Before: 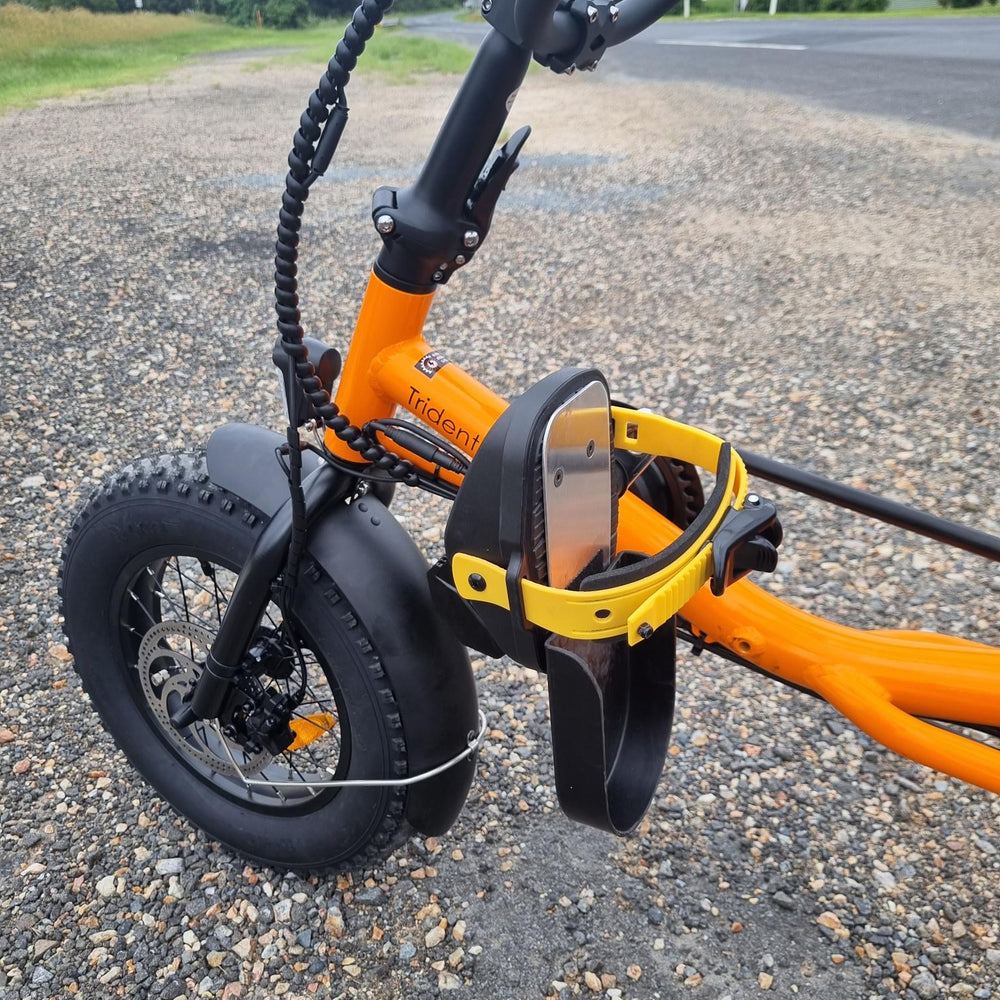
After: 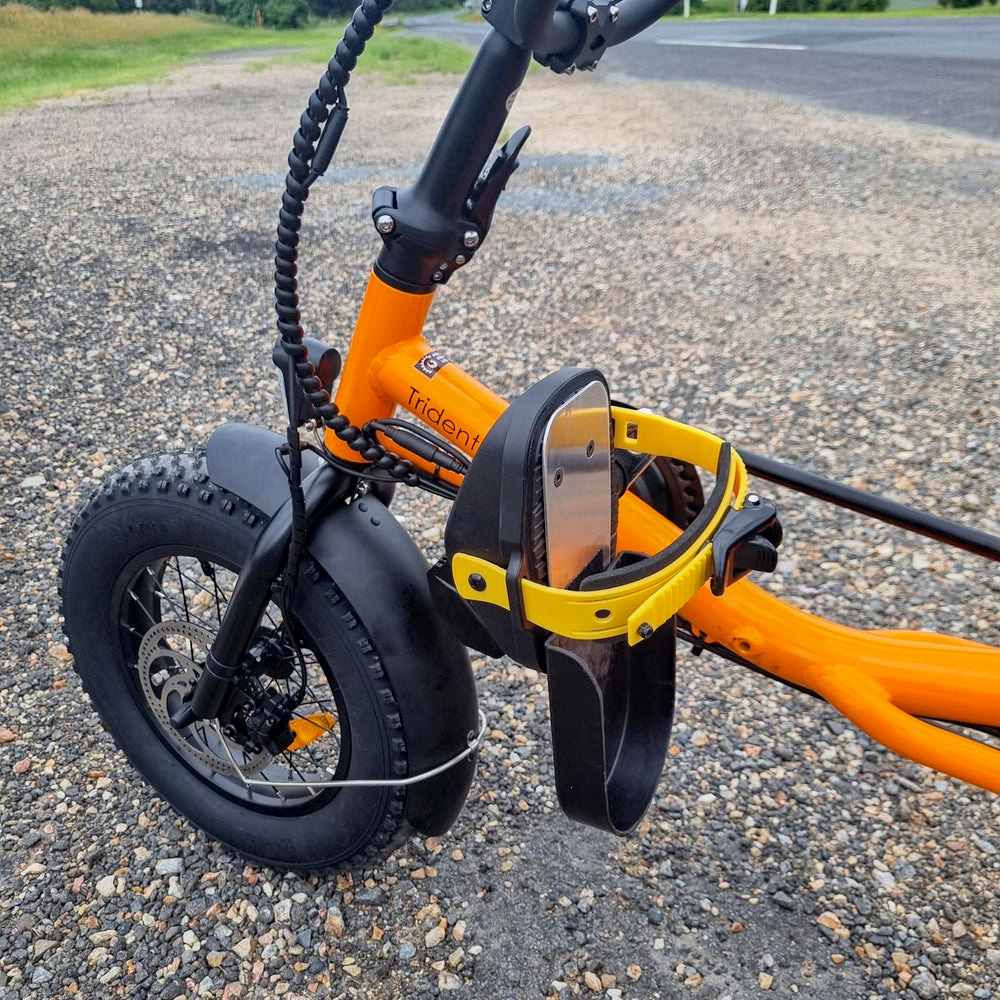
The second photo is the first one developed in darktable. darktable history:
local contrast: detail 110%
shadows and highlights: shadows -23.08, highlights 46.15, soften with gaussian
exposure: black level correction 0.004, exposure 0.014 EV, compensate highlight preservation false
haze removal: compatibility mode true, adaptive false
